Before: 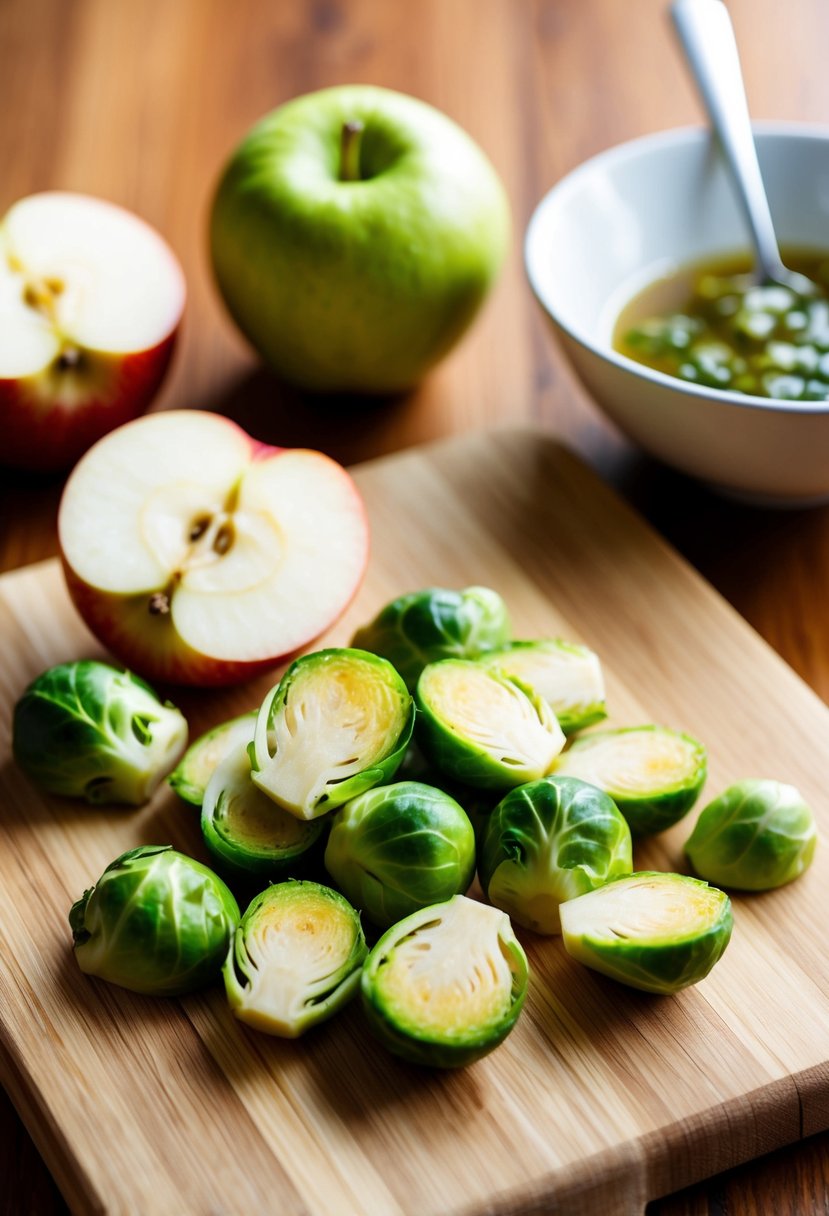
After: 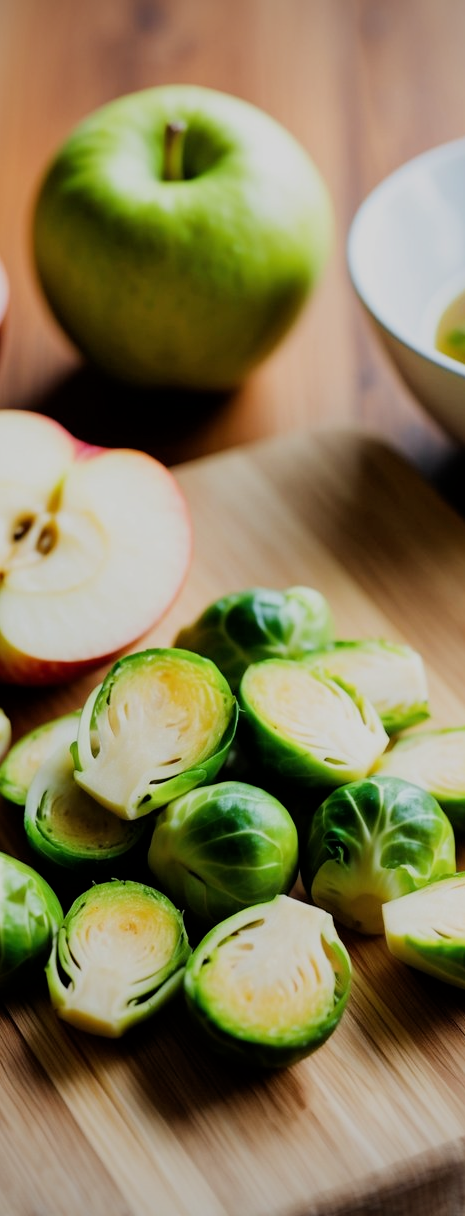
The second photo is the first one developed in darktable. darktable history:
filmic rgb: black relative exposure -7.65 EV, white relative exposure 4.56 EV, threshold 3.04 EV, hardness 3.61, iterations of high-quality reconstruction 0, enable highlight reconstruction true
crop: left 21.45%, right 22.36%
vignetting: fall-off radius 60.8%
